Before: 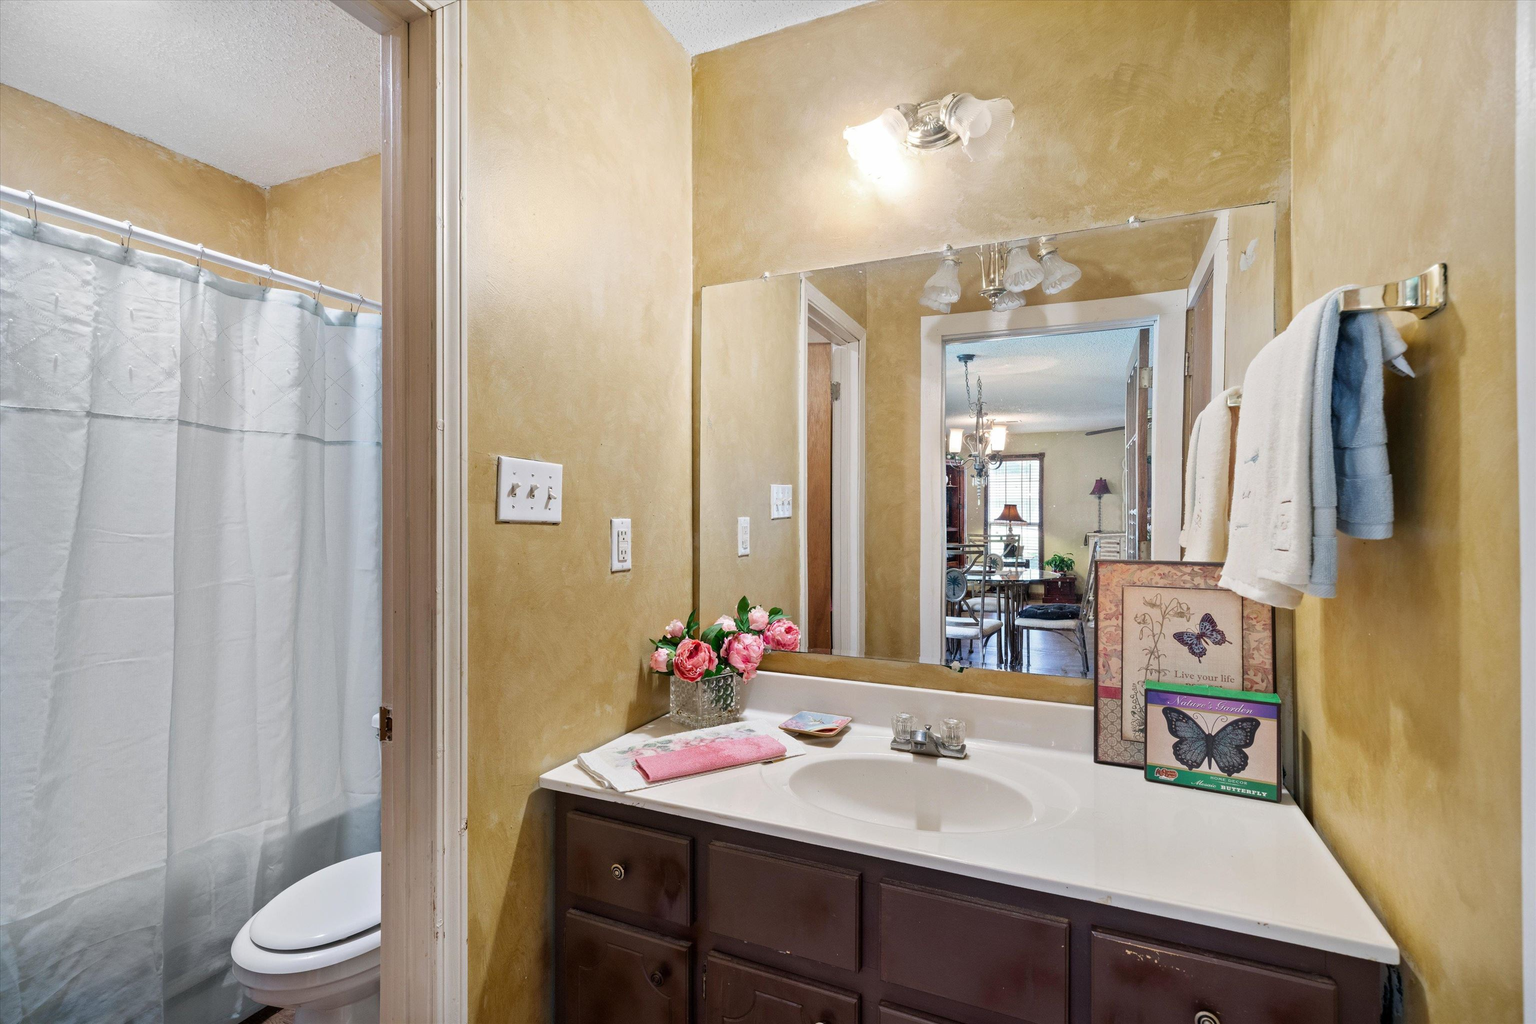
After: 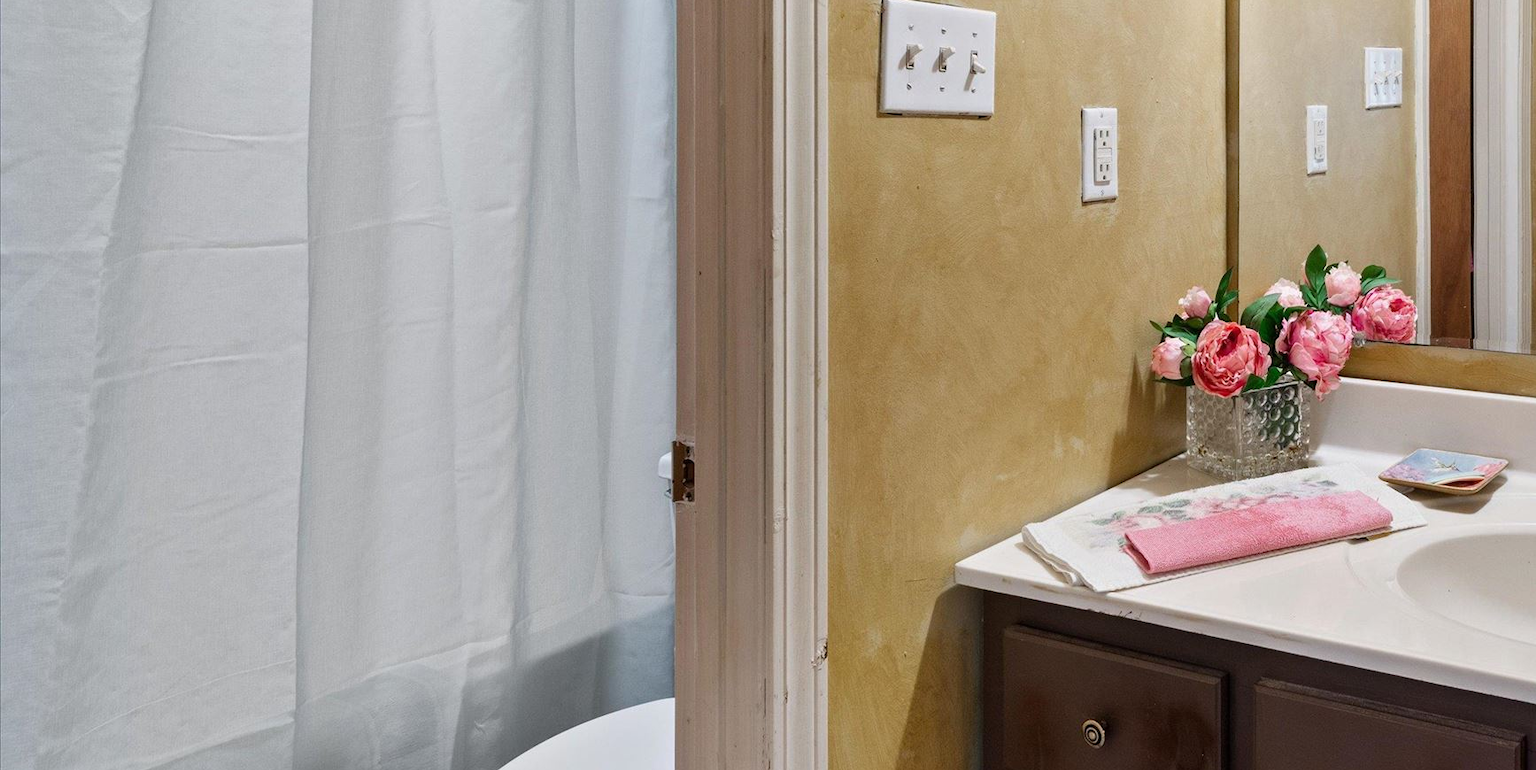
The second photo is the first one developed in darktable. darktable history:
tone equalizer: mask exposure compensation -0.489 EV
crop: top 44.747%, right 43.508%, bottom 12.764%
